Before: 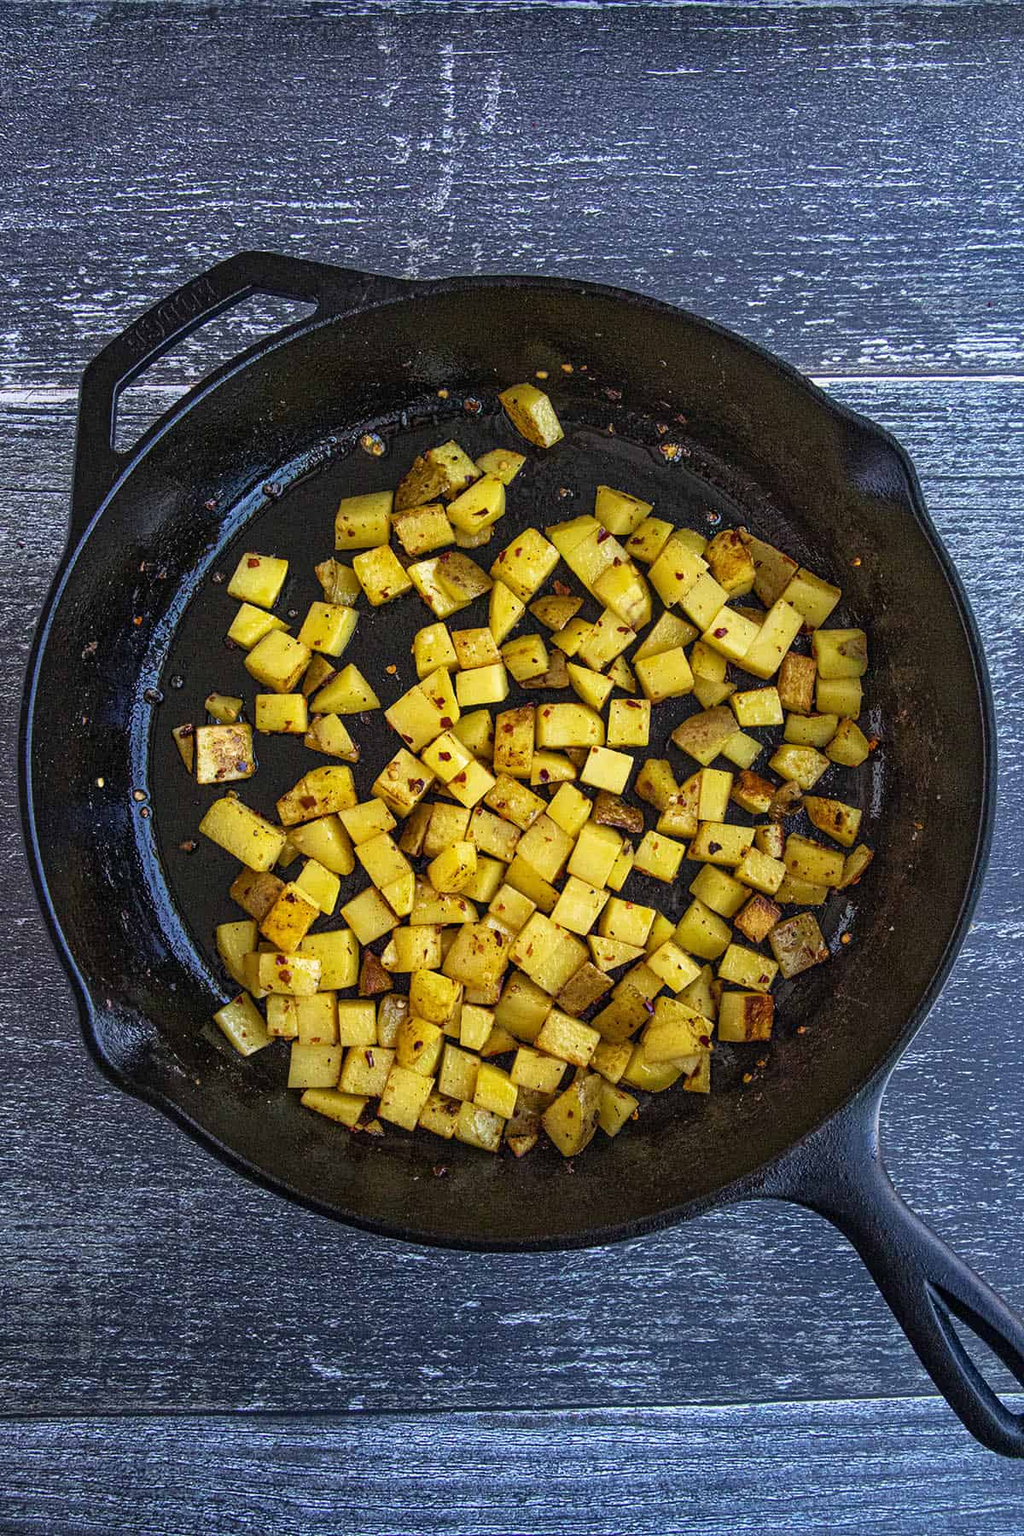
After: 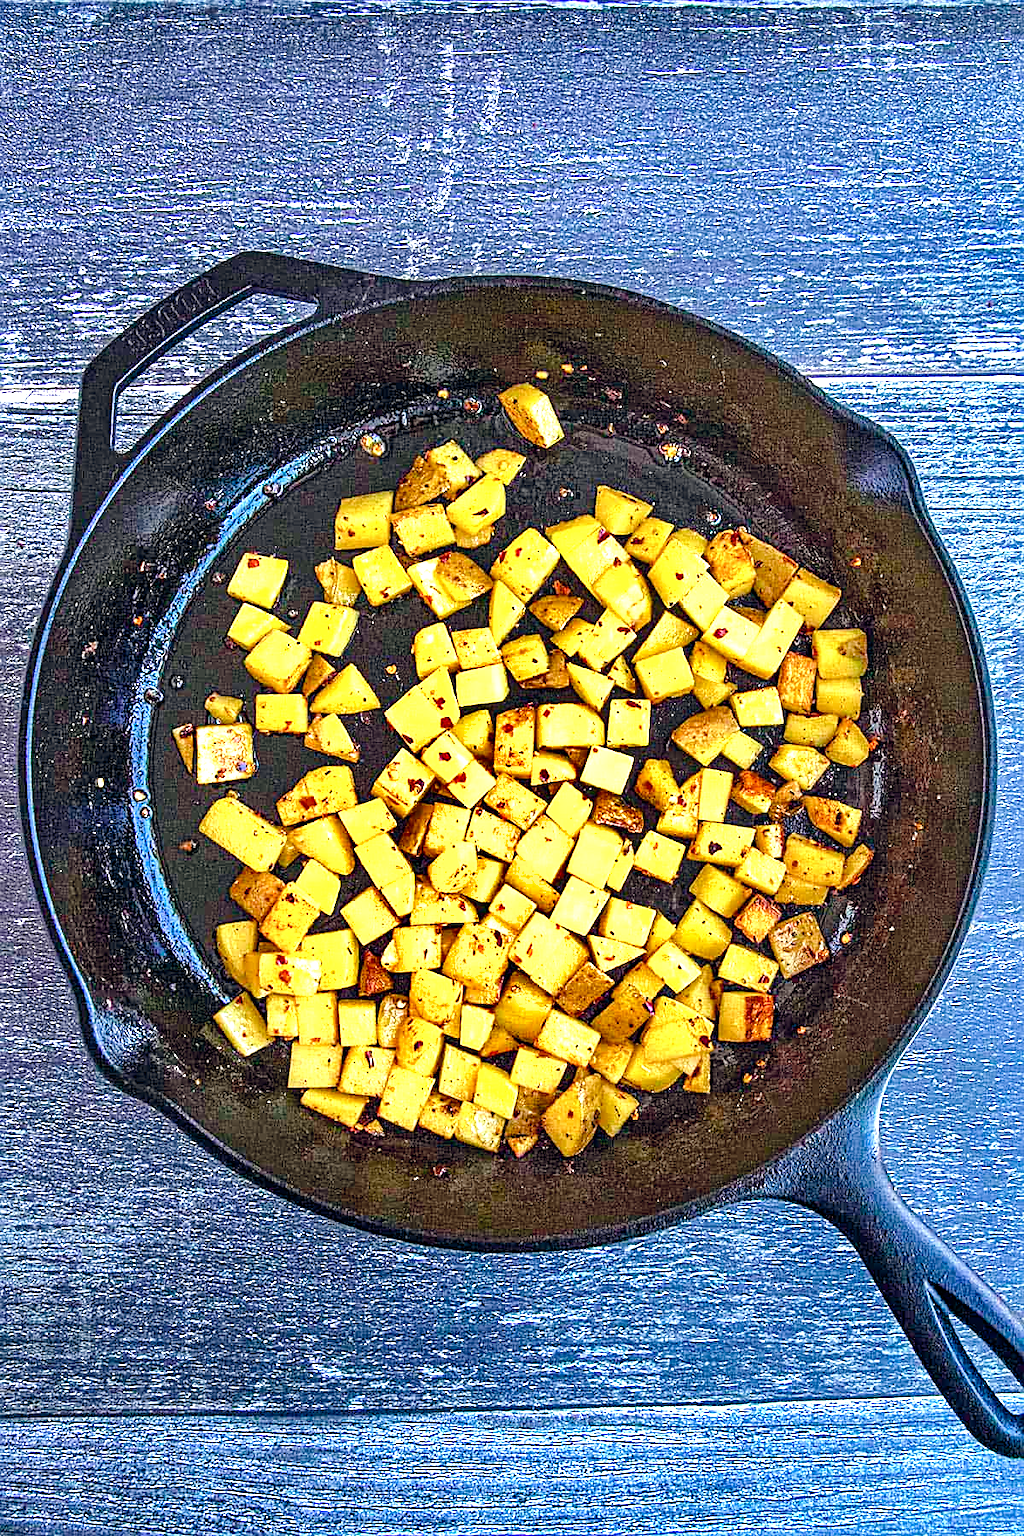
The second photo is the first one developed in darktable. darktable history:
color balance rgb: global offset › chroma 0.064%, global offset › hue 253.69°, perceptual saturation grading › global saturation 20%, perceptual saturation grading › highlights -25.864%, perceptual saturation grading › shadows 25.357%, perceptual brilliance grading › mid-tones 10.978%, perceptual brilliance grading › shadows 14.457%
tone equalizer: smoothing 1
exposure: black level correction 0, exposure 1.392 EV, compensate exposure bias true, compensate highlight preservation false
sharpen: on, module defaults
base curve: preserve colors none
shadows and highlights: shadows 58.88, soften with gaussian
